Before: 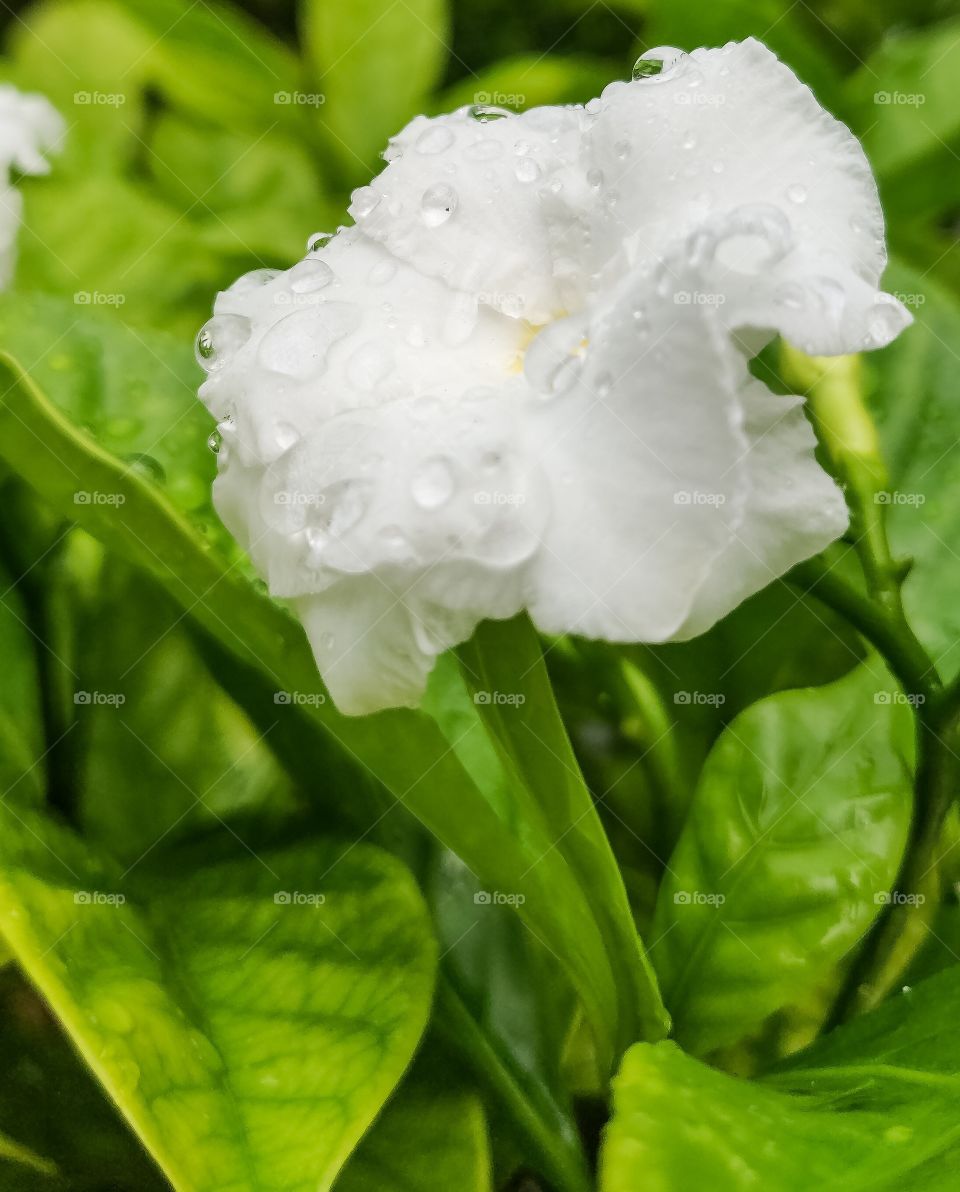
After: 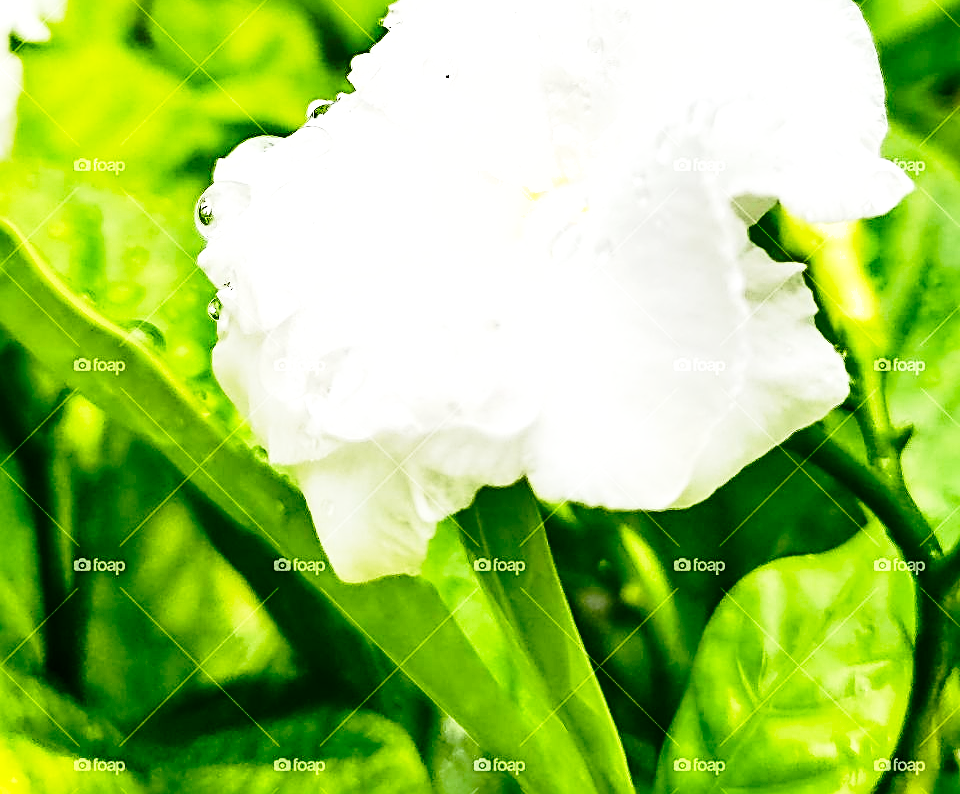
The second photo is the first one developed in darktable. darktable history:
crop: top 11.162%, bottom 22.195%
base curve: curves: ch0 [(0, 0) (0.028, 0.03) (0.121, 0.232) (0.46, 0.748) (0.859, 0.968) (1, 1)], preserve colors none
sharpen: radius 2.613, amount 0.696
contrast brightness saturation: contrast 0.195, brightness -0.108, saturation 0.214
exposure: black level correction 0, exposure 0.7 EV, compensate exposure bias true, compensate highlight preservation false
shadows and highlights: soften with gaussian
